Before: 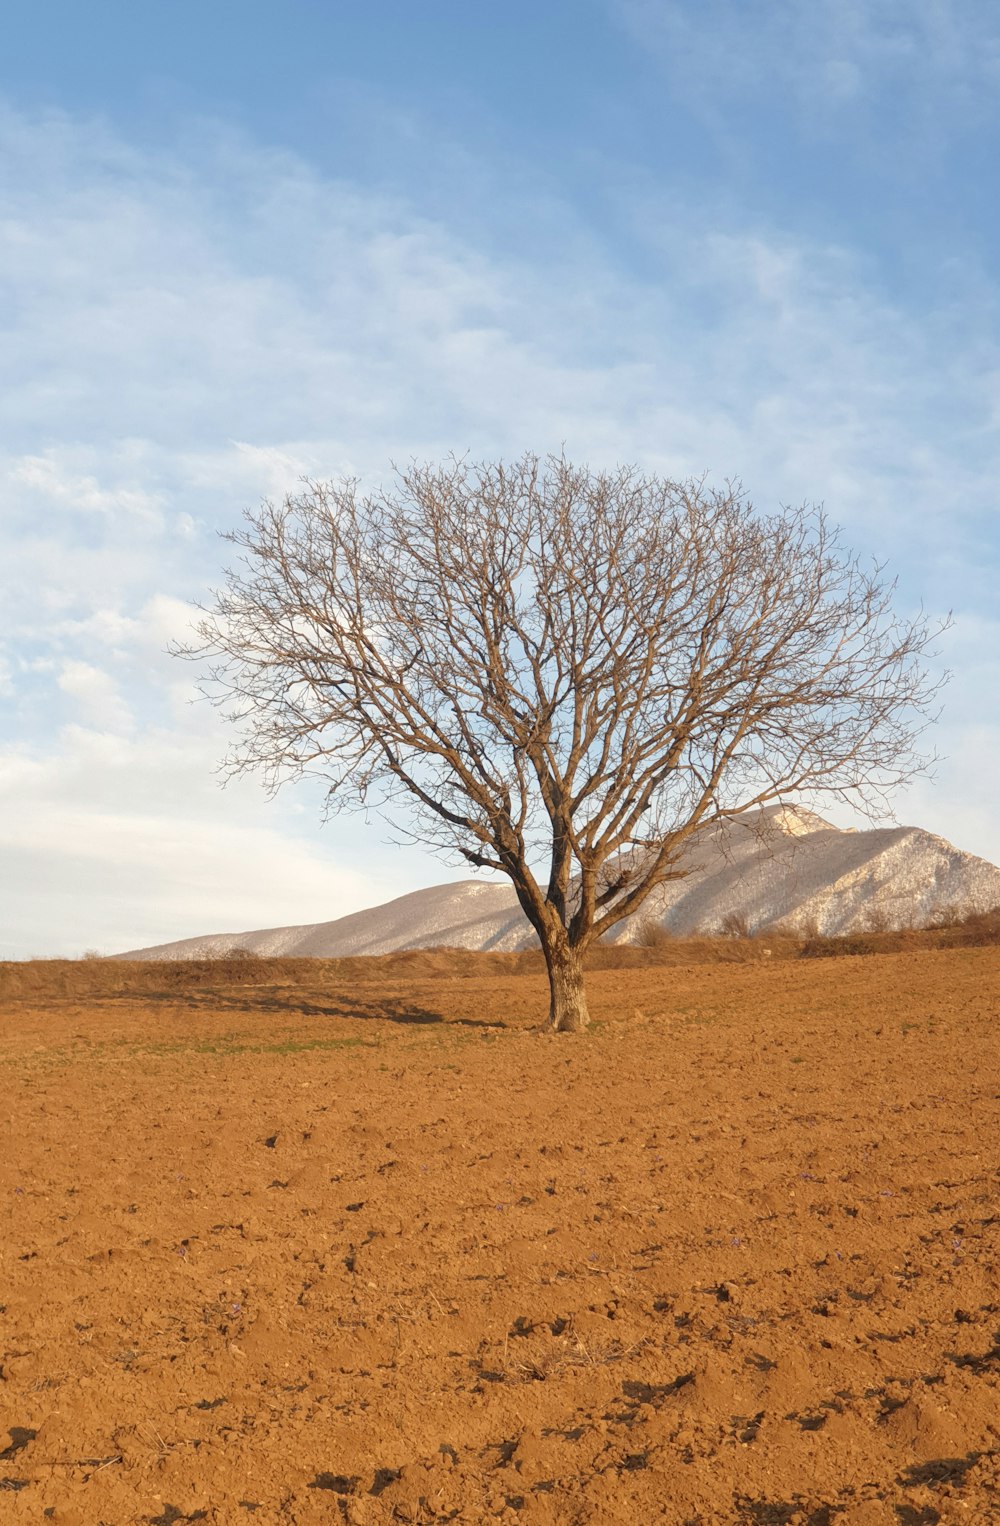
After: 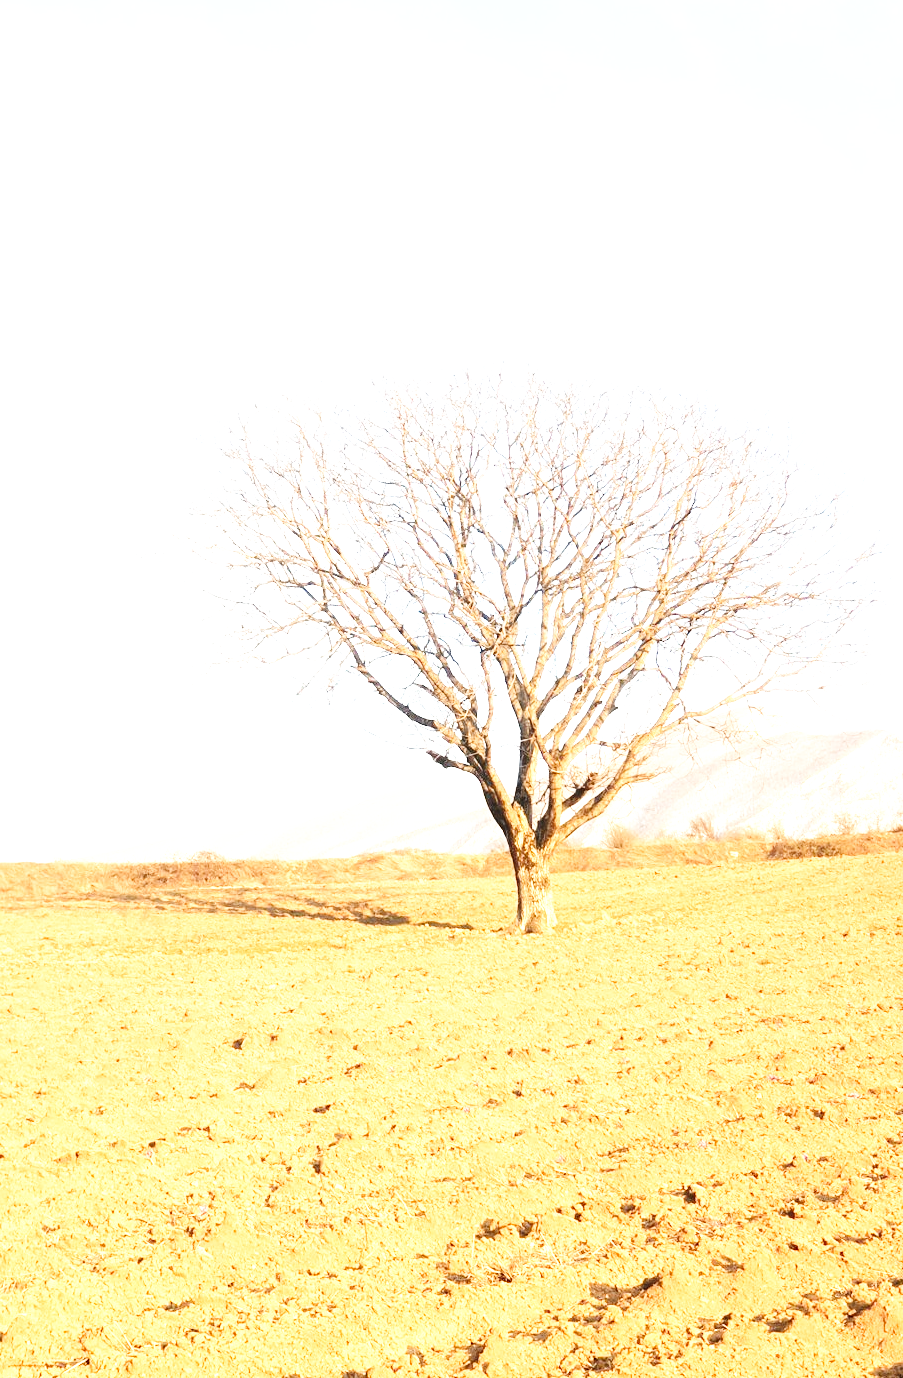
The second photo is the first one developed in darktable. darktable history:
tone equalizer: -8 EV -0.75 EV, -7 EV -0.7 EV, -6 EV -0.6 EV, -5 EV -0.4 EV, -3 EV 0.4 EV, -2 EV 0.6 EV, -1 EV 0.7 EV, +0 EV 0.75 EV, edges refinement/feathering 500, mask exposure compensation -1.57 EV, preserve details no
exposure: exposure 1.2 EV, compensate highlight preservation false
base curve: curves: ch0 [(0, 0) (0.008, 0.007) (0.022, 0.029) (0.048, 0.089) (0.092, 0.197) (0.191, 0.399) (0.275, 0.534) (0.357, 0.65) (0.477, 0.78) (0.542, 0.833) (0.799, 0.973) (1, 1)], preserve colors none
crop: left 3.305%, top 6.436%, right 6.389%, bottom 3.258%
